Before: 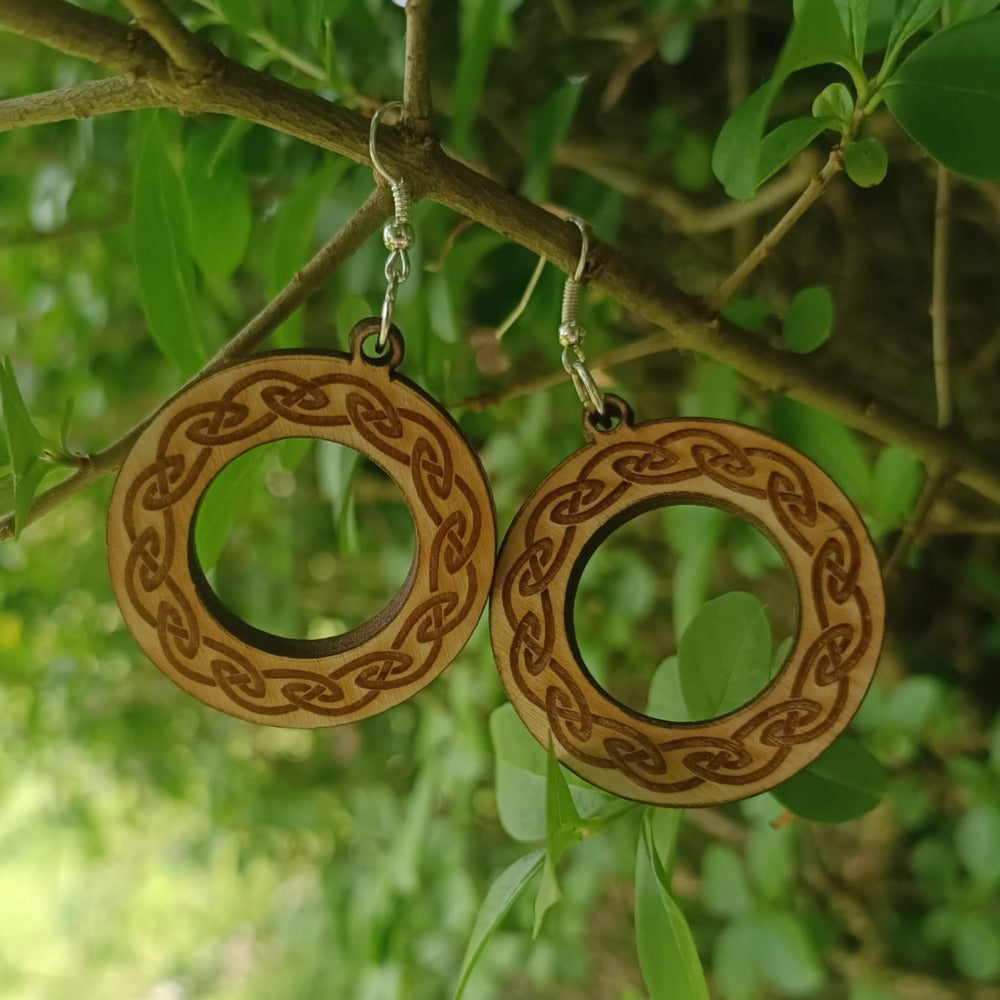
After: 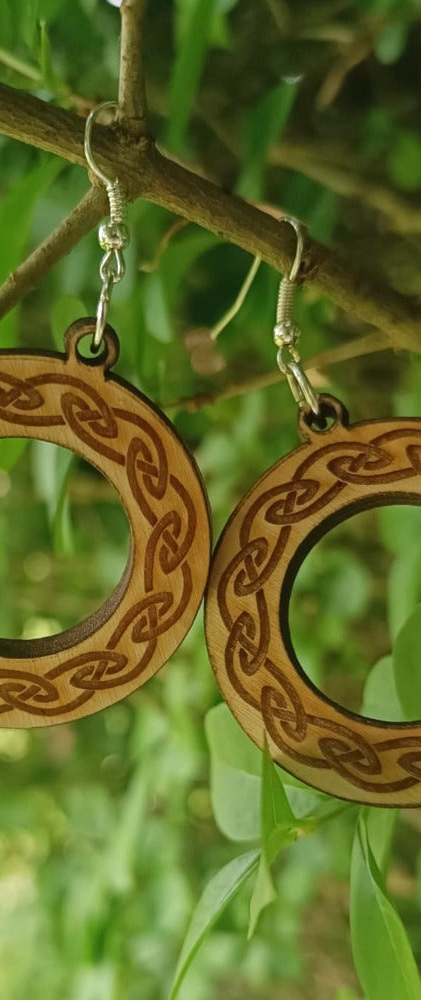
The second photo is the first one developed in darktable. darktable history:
crop: left 28.583%, right 29.231%
exposure: exposure 0.376 EV, compensate highlight preservation false
